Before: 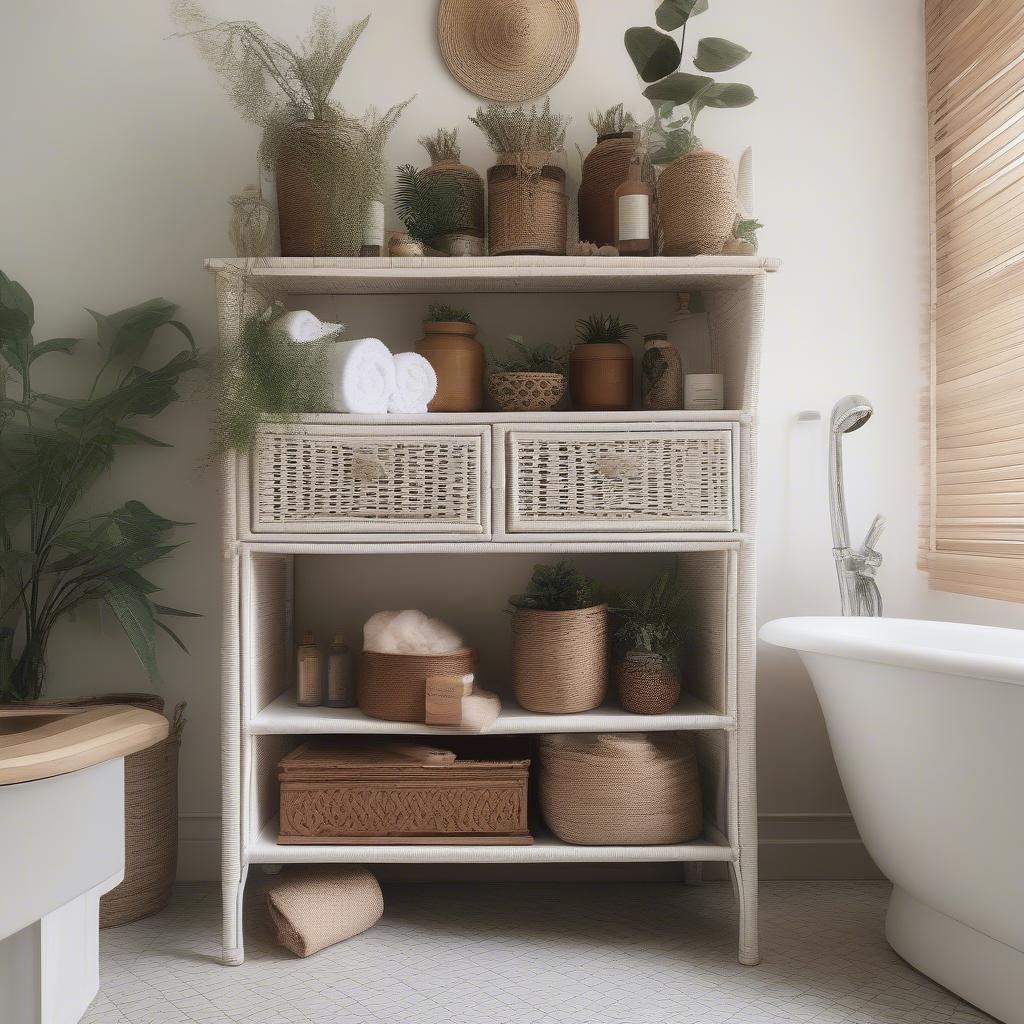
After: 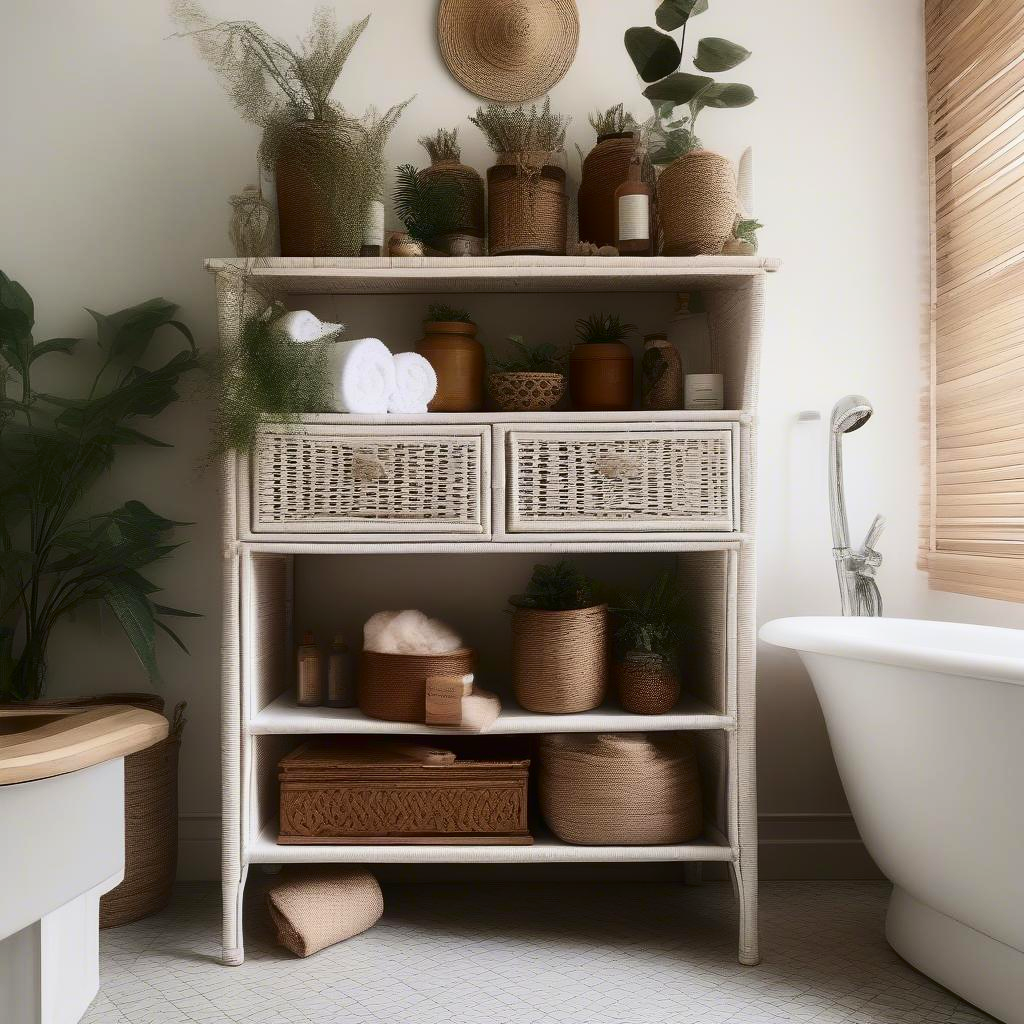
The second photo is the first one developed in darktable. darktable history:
contrast brightness saturation: contrast 0.207, brightness -0.112, saturation 0.205
